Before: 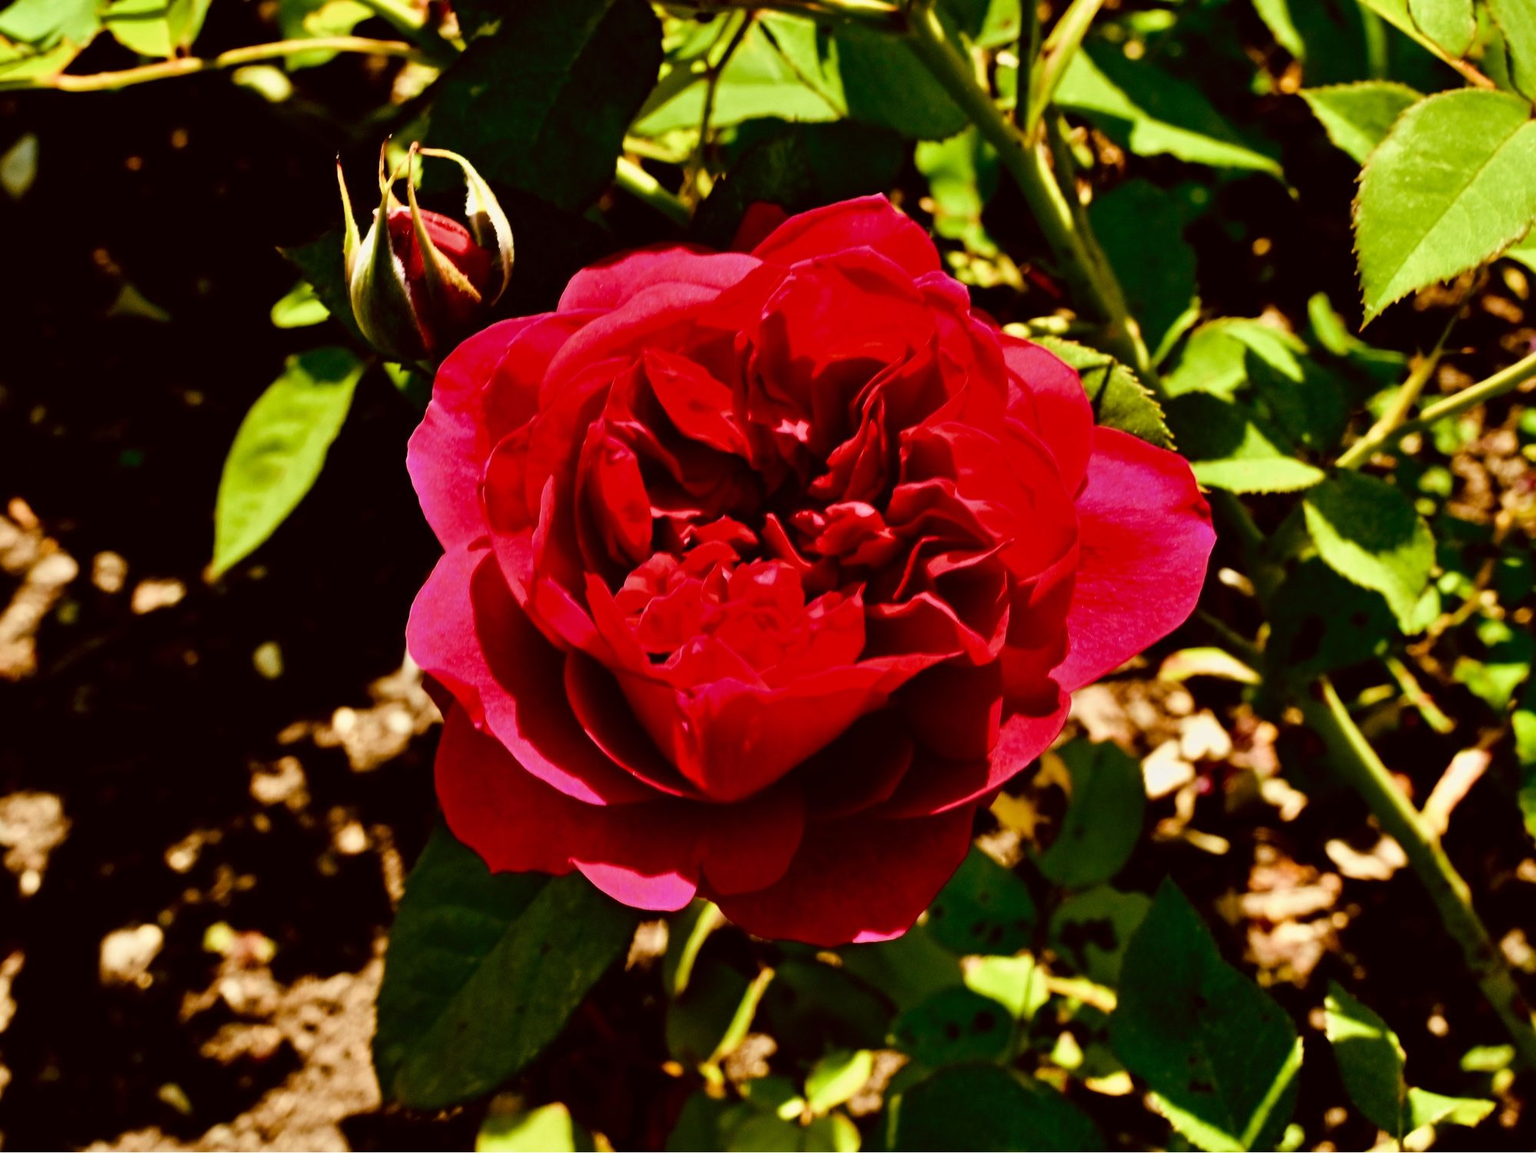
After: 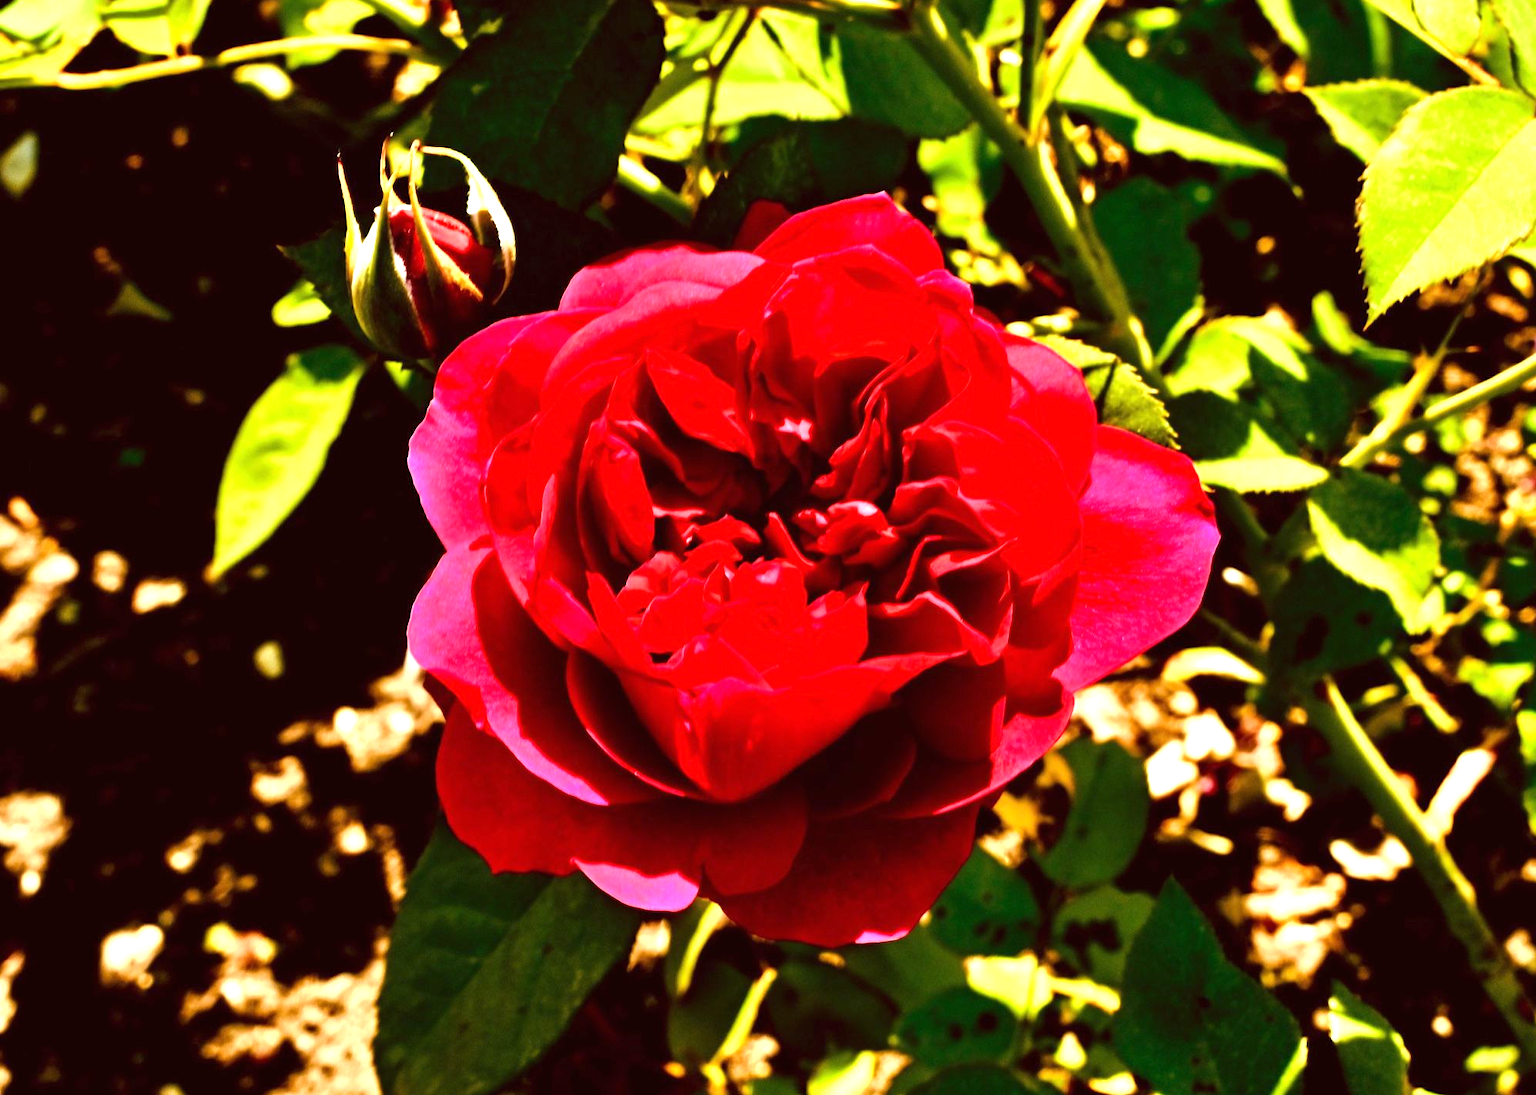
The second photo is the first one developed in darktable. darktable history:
crop: top 0.25%, right 0.258%, bottom 5.005%
exposure: black level correction 0, exposure 1.101 EV
